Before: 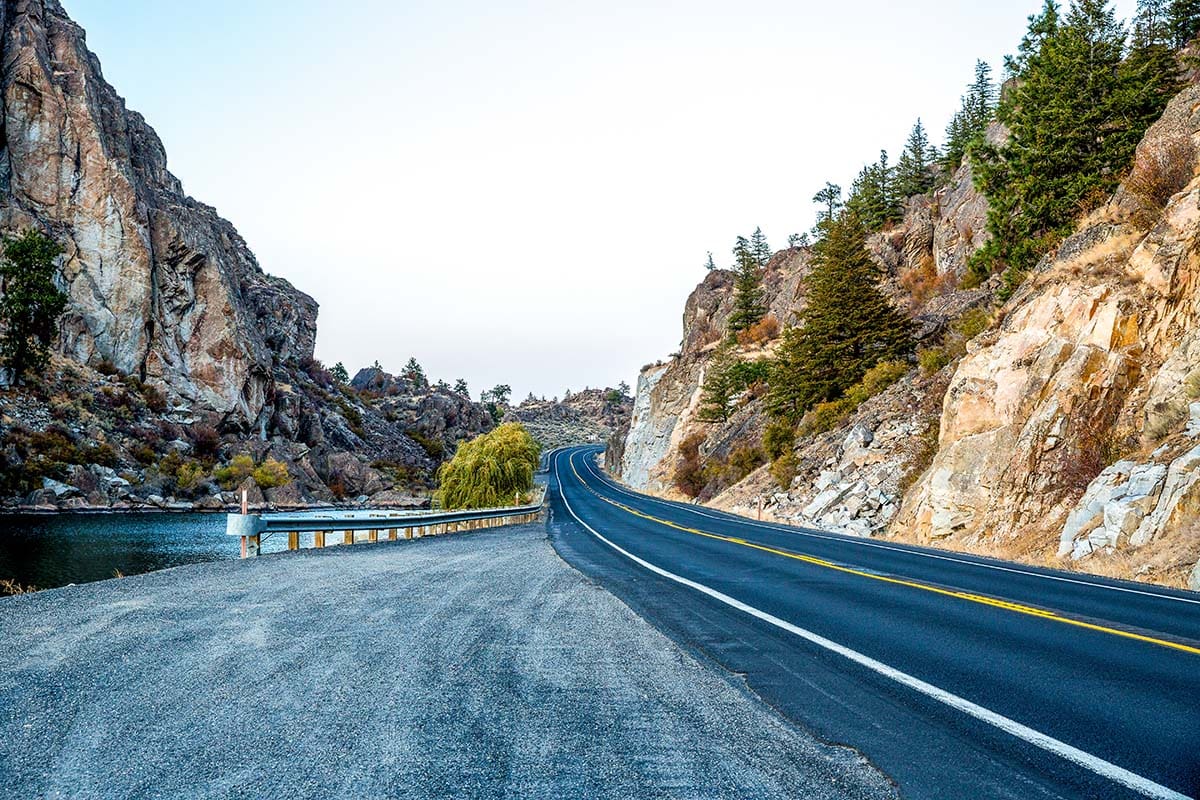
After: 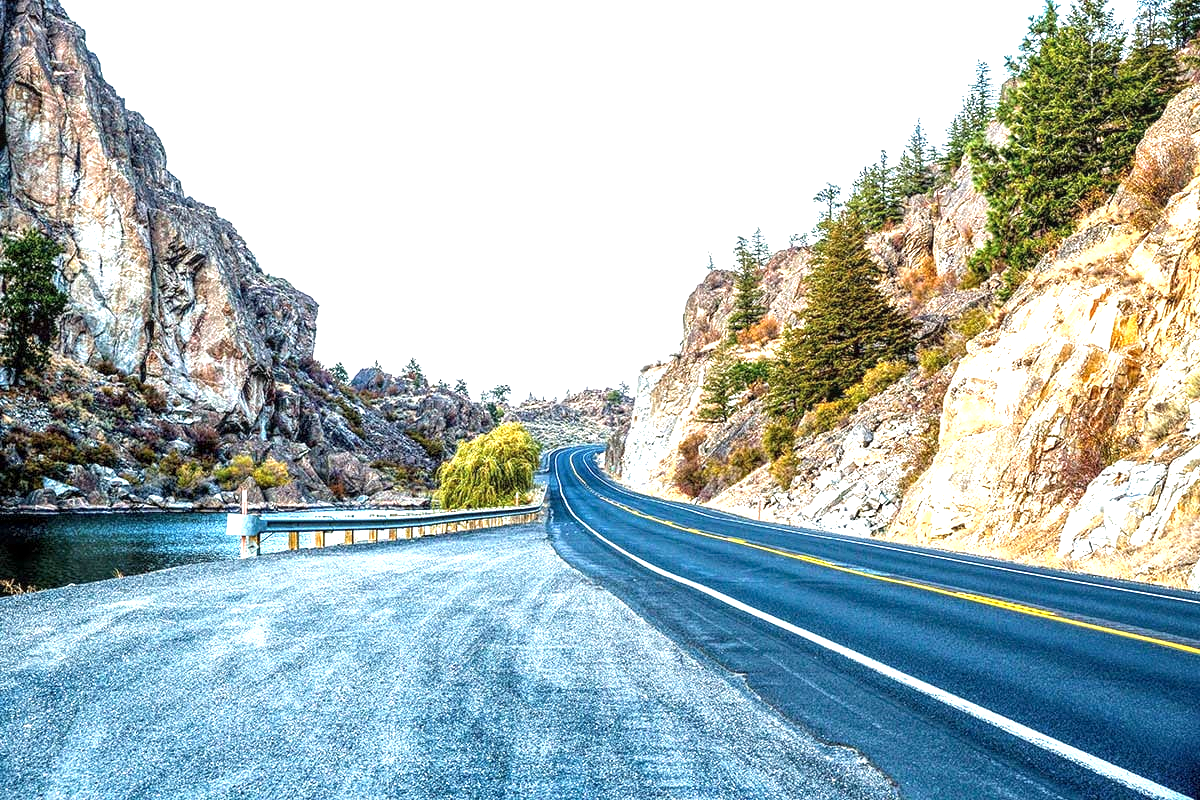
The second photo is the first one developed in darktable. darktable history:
exposure: black level correction 0, exposure 1.104 EV, compensate highlight preservation false
local contrast: highlights 96%, shadows 86%, detail 160%, midtone range 0.2
